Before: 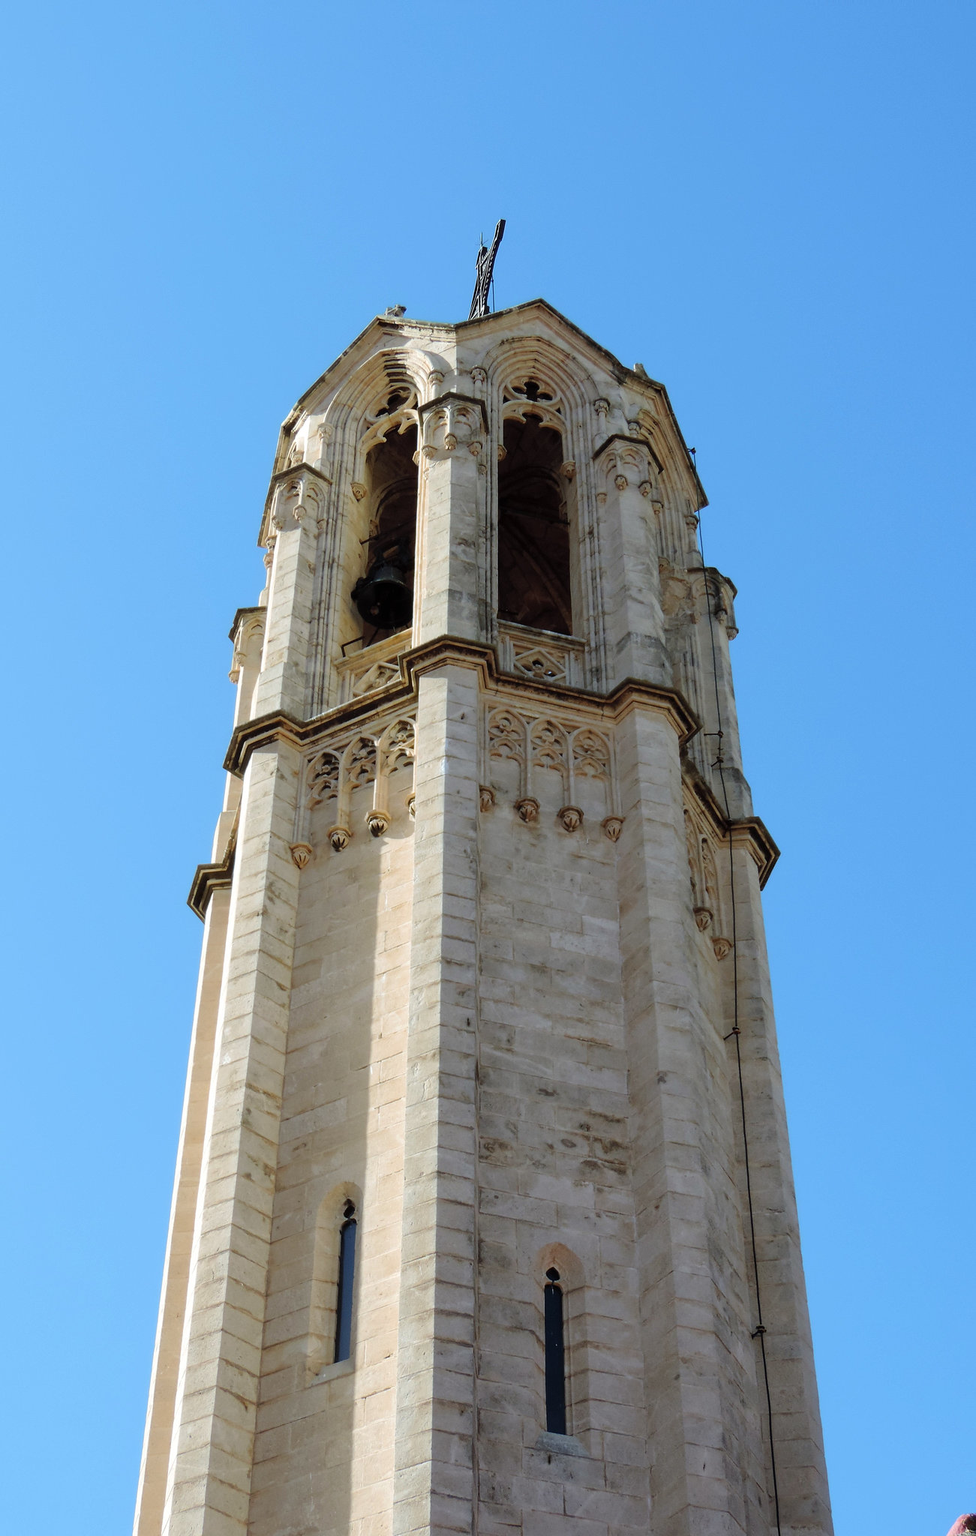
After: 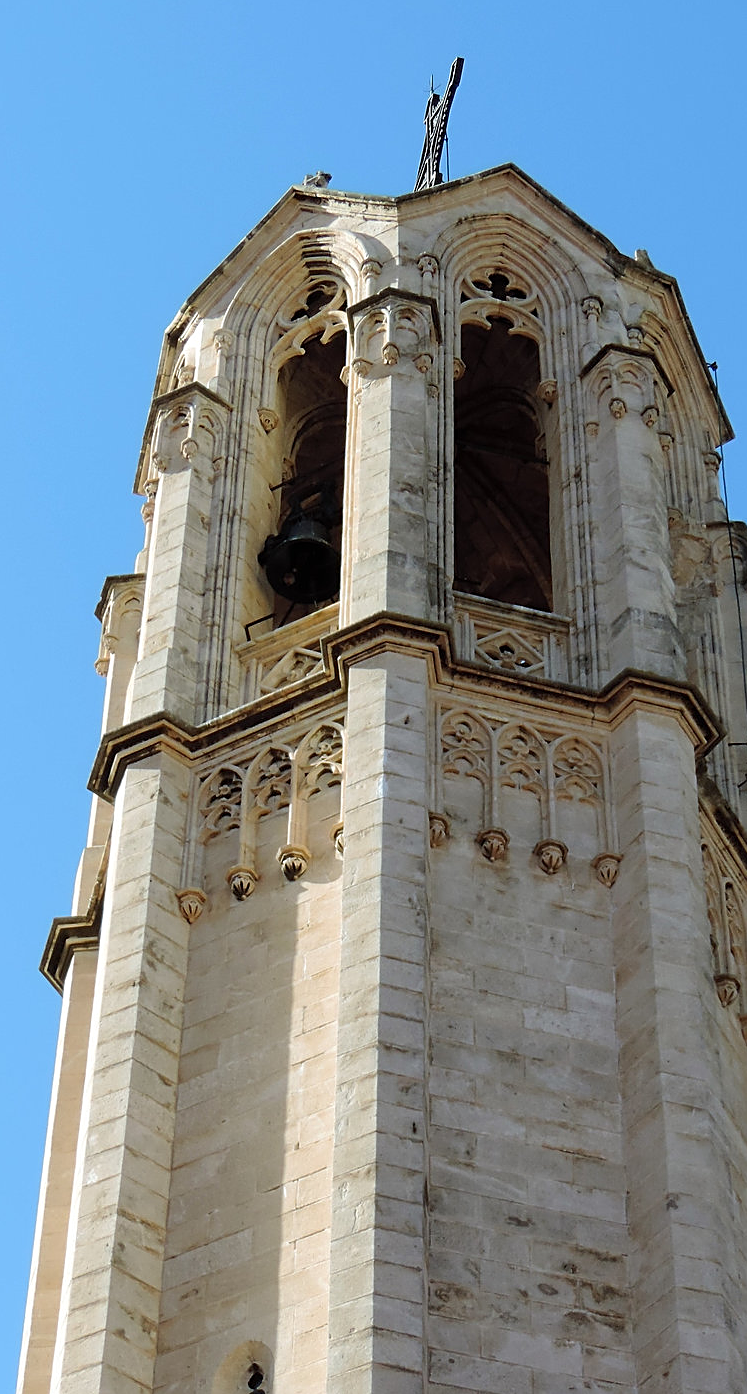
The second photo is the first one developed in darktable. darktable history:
crop: left 16.202%, top 11.521%, right 26.205%, bottom 20.403%
sharpen: on, module defaults
